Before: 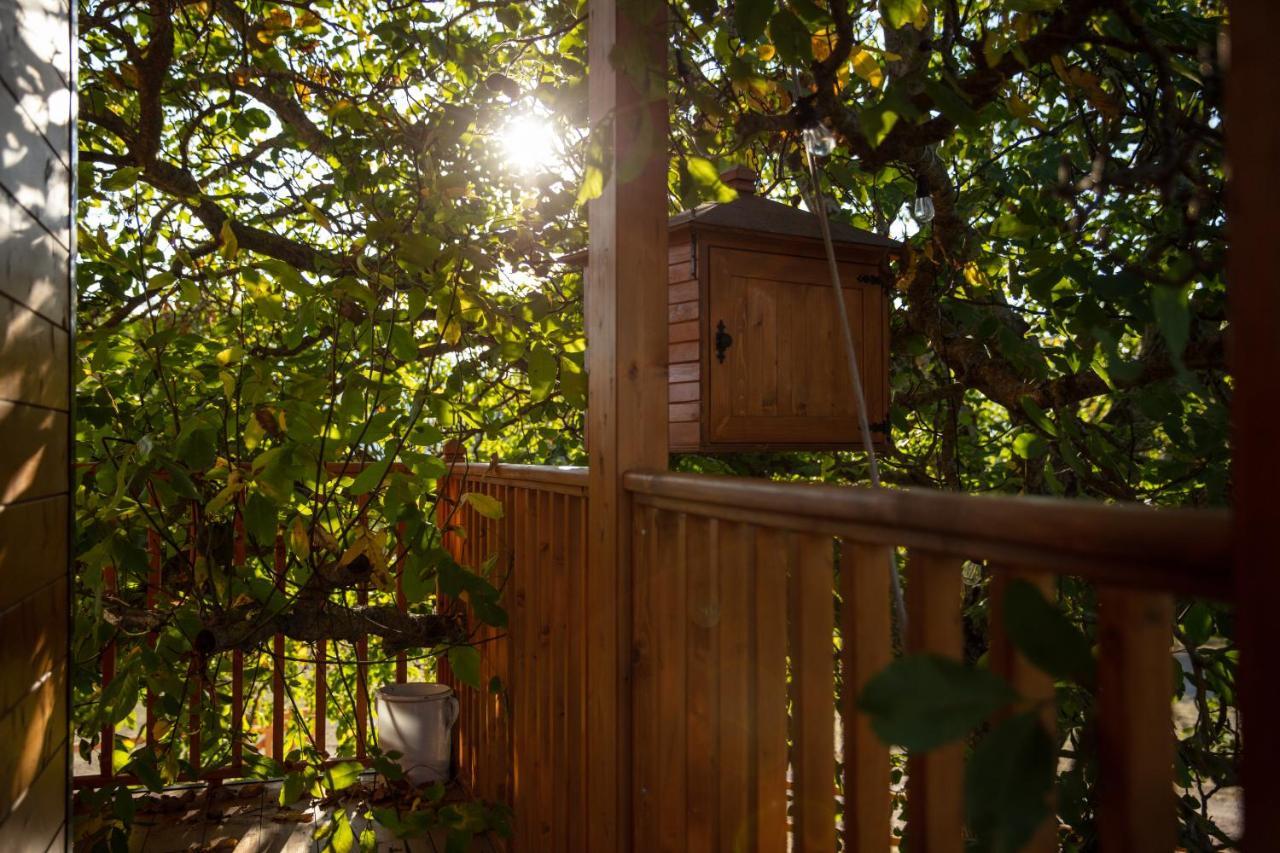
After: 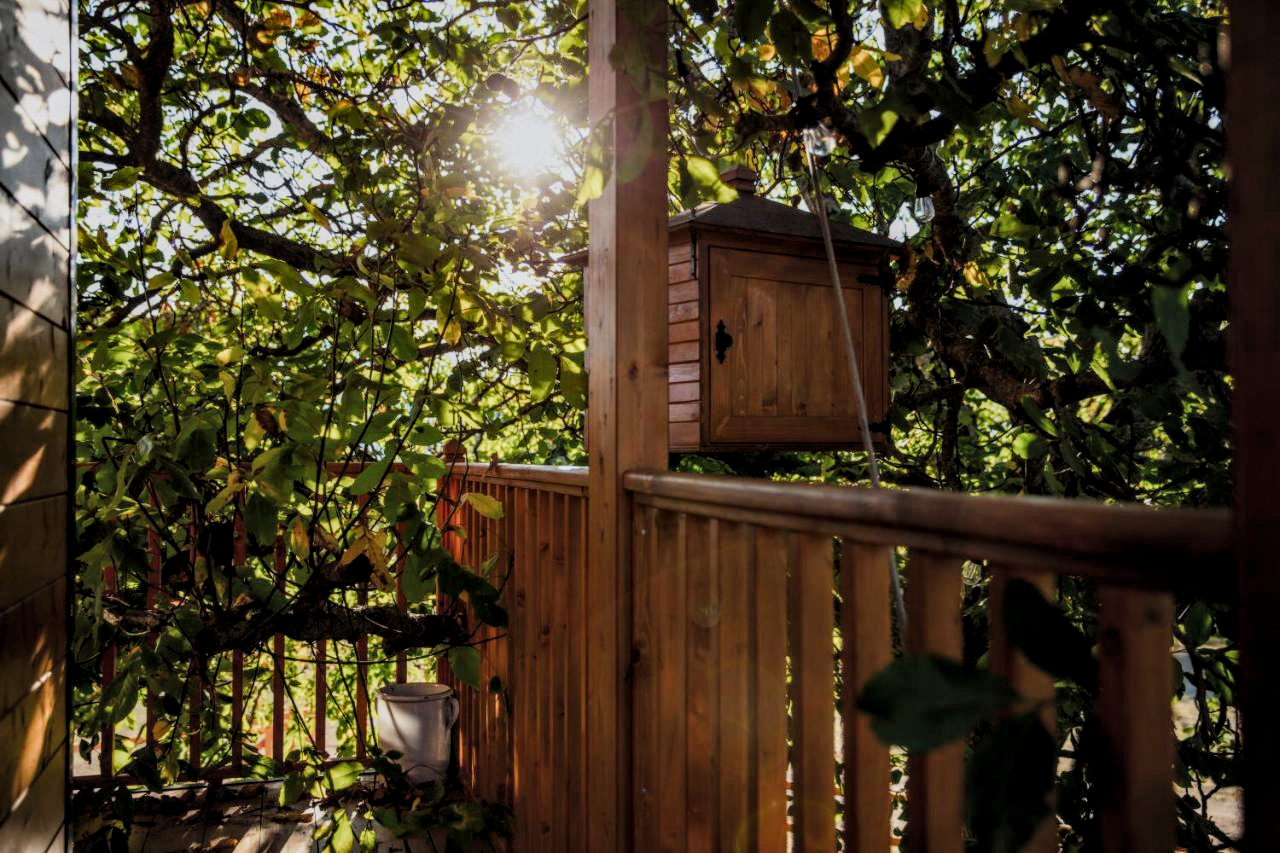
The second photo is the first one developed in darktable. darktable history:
contrast equalizer: y [[0.528, 0.548, 0.563, 0.562, 0.546, 0.526], [0.55 ×6], [0 ×6], [0 ×6], [0 ×6]]
color zones: curves: ch1 [(0, 0.513) (0.143, 0.524) (0.286, 0.511) (0.429, 0.506) (0.571, 0.503) (0.714, 0.503) (0.857, 0.508) (1, 0.513)]
exposure: exposure 0.202 EV, compensate exposure bias true, compensate highlight preservation false
tone equalizer: edges refinement/feathering 500, mask exposure compensation -1.57 EV, preserve details no
filmic rgb: black relative exposure -7.17 EV, white relative exposure 5.34 EV, hardness 3.03, color science v5 (2021), contrast in shadows safe, contrast in highlights safe
local contrast: detail 130%
